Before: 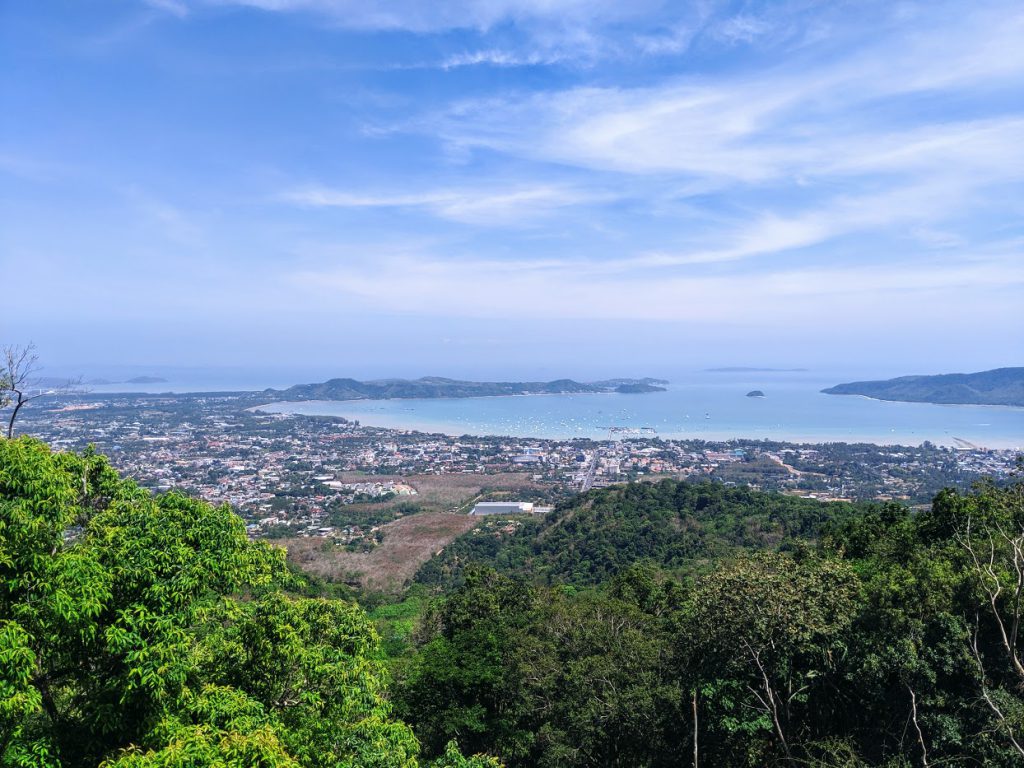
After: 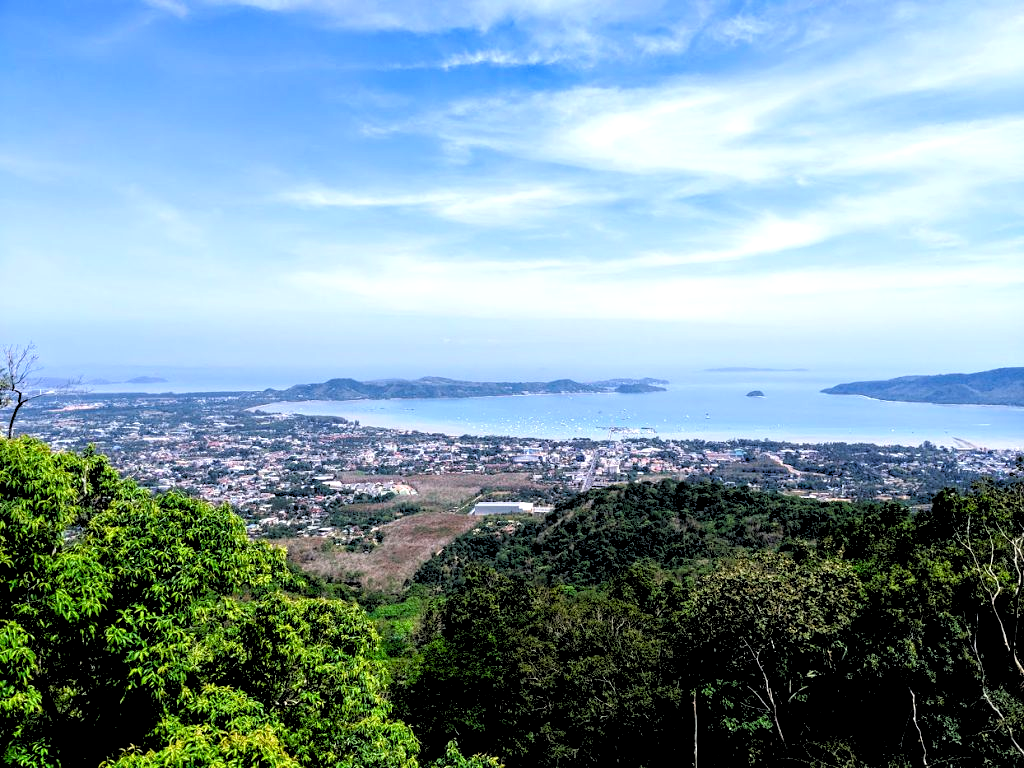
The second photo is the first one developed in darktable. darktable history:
color balance rgb: shadows lift › luminance -20%, power › hue 72.24°, highlights gain › luminance 15%, global offset › hue 171.6°, perceptual saturation grading › highlights -15%, perceptual saturation grading › shadows 25%, global vibrance 30%, contrast 10%
rgb levels: levels [[0.029, 0.461, 0.922], [0, 0.5, 1], [0, 0.5, 1]]
